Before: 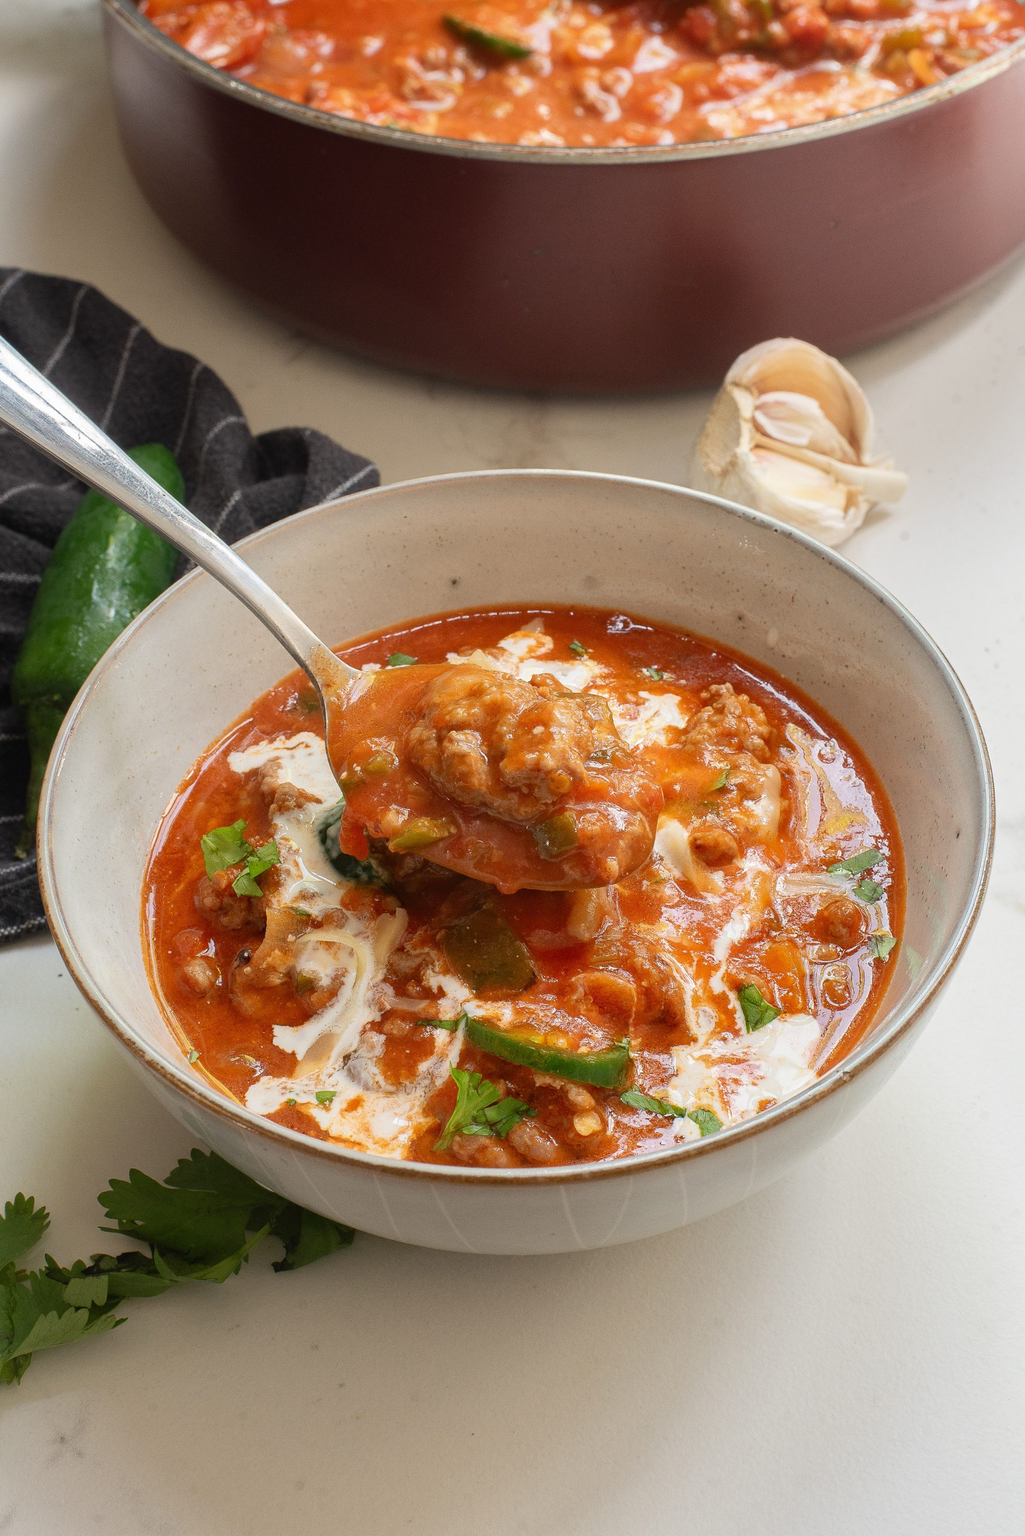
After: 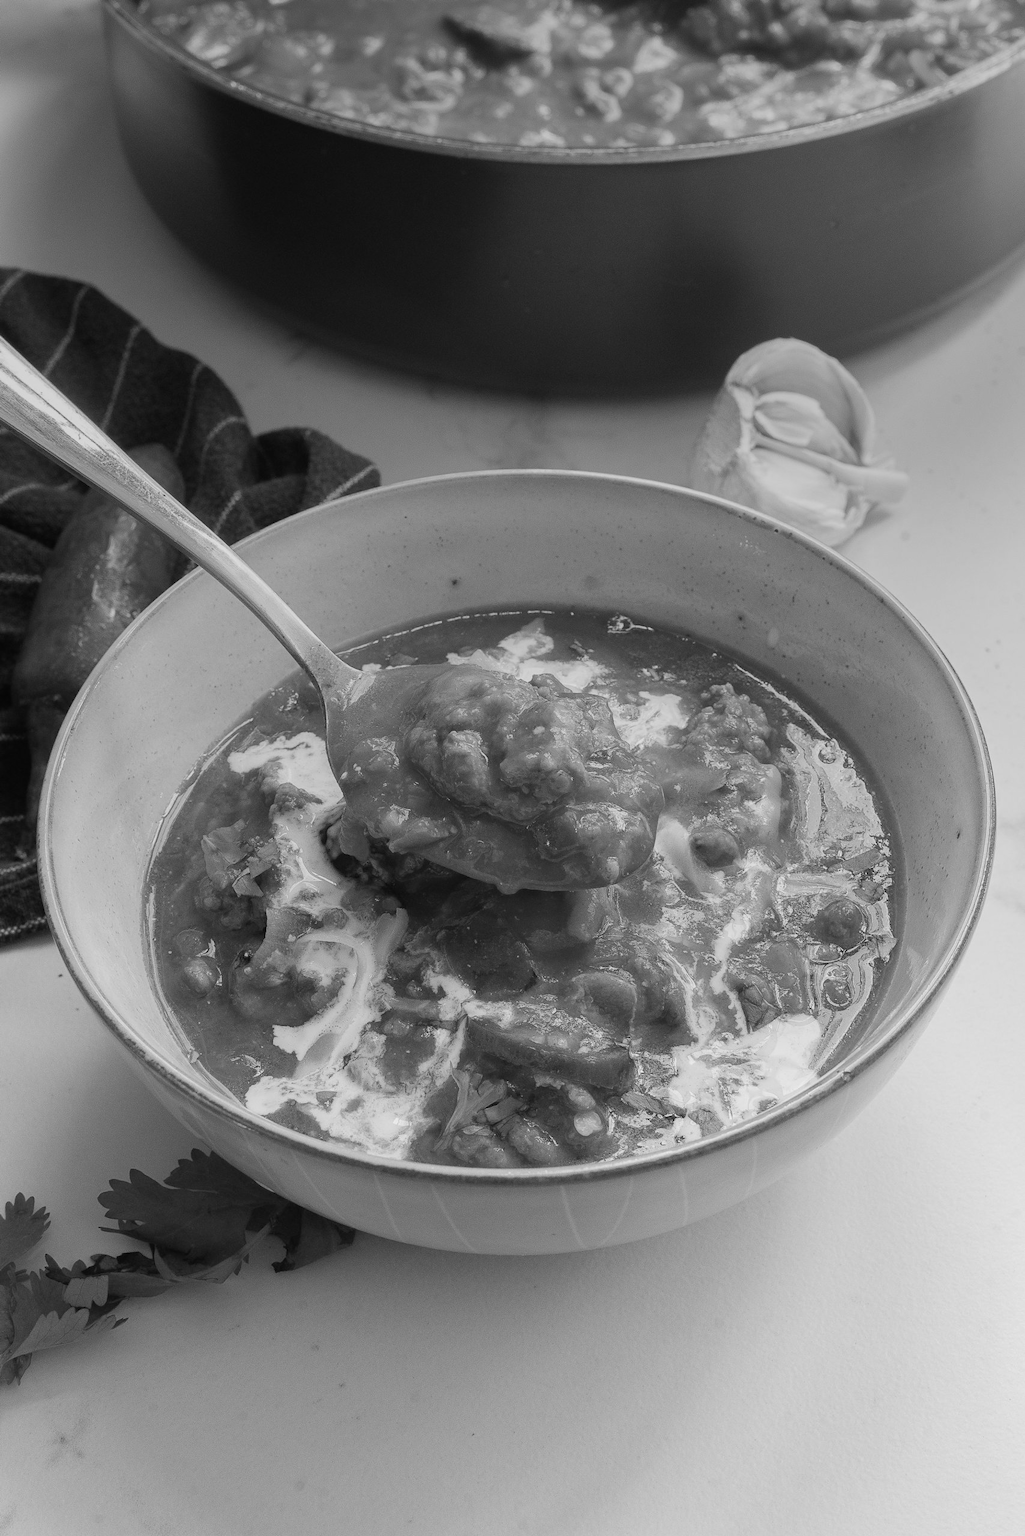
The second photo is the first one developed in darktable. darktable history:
graduated density: rotation -0.352°, offset 57.64
tone equalizer: on, module defaults
monochrome: size 1
